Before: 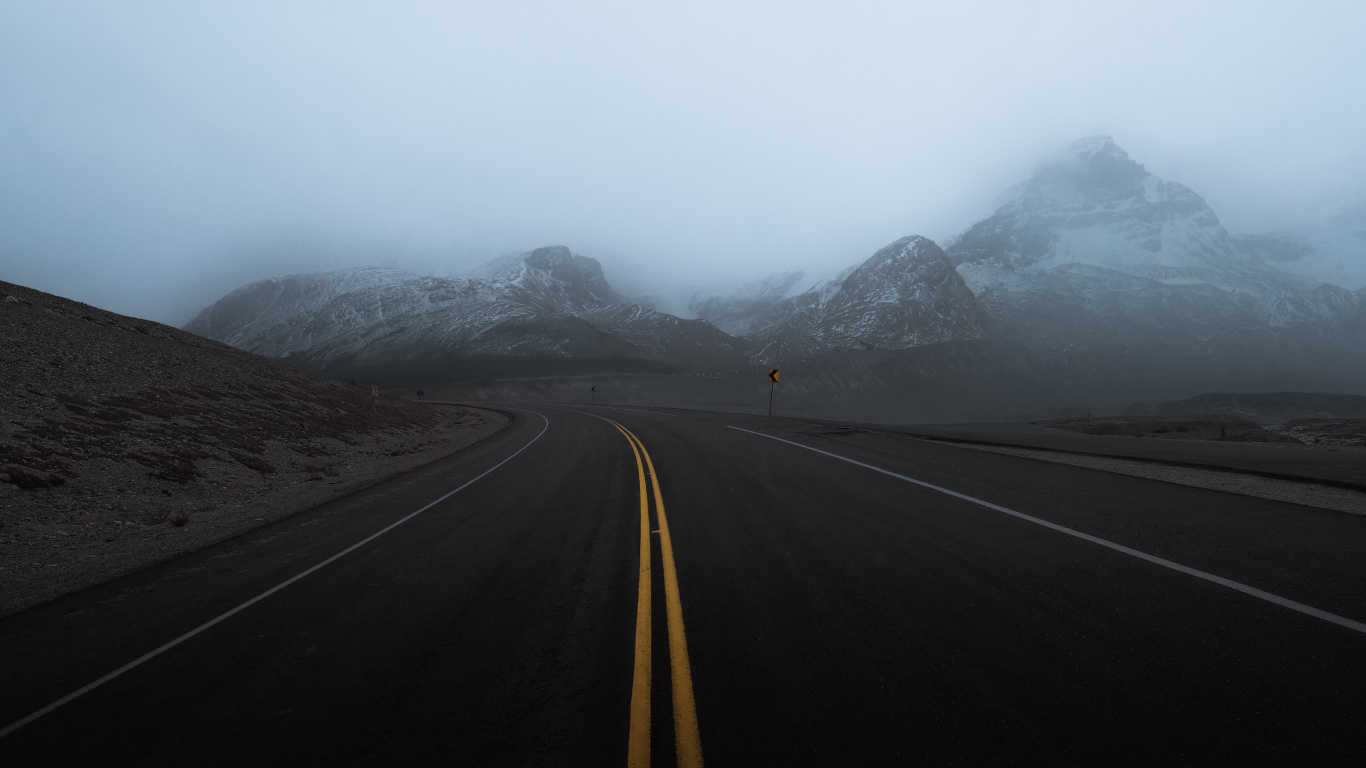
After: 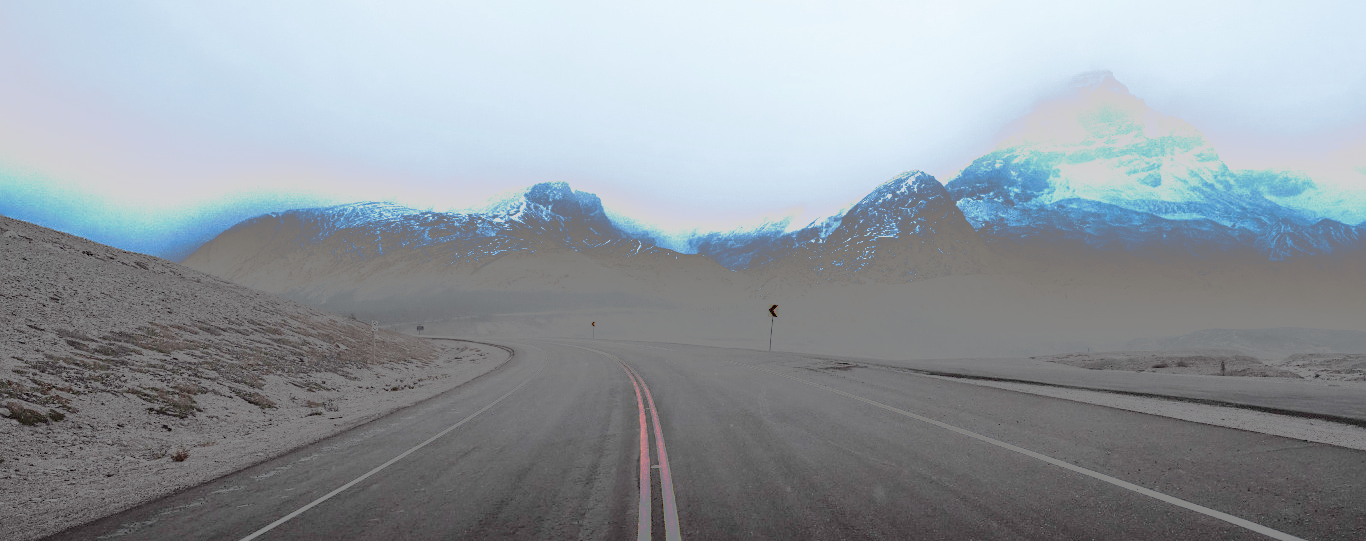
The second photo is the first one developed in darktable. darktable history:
crop and rotate: top 8.474%, bottom 20.956%
tone curve: curves: ch0 [(0, 0) (0.003, 0.011) (0.011, 0.043) (0.025, 0.133) (0.044, 0.226) (0.069, 0.303) (0.1, 0.371) (0.136, 0.429) (0.177, 0.482) (0.224, 0.516) (0.277, 0.539) (0.335, 0.535) (0.399, 0.517) (0.468, 0.498) (0.543, 0.523) (0.623, 0.655) (0.709, 0.83) (0.801, 0.827) (0.898, 0.89) (1, 1)], preserve colors none
base curve: curves: ch0 [(0, 0) (0.688, 0.865) (1, 1)], preserve colors none
sharpen: amount 0.202
local contrast: on, module defaults
